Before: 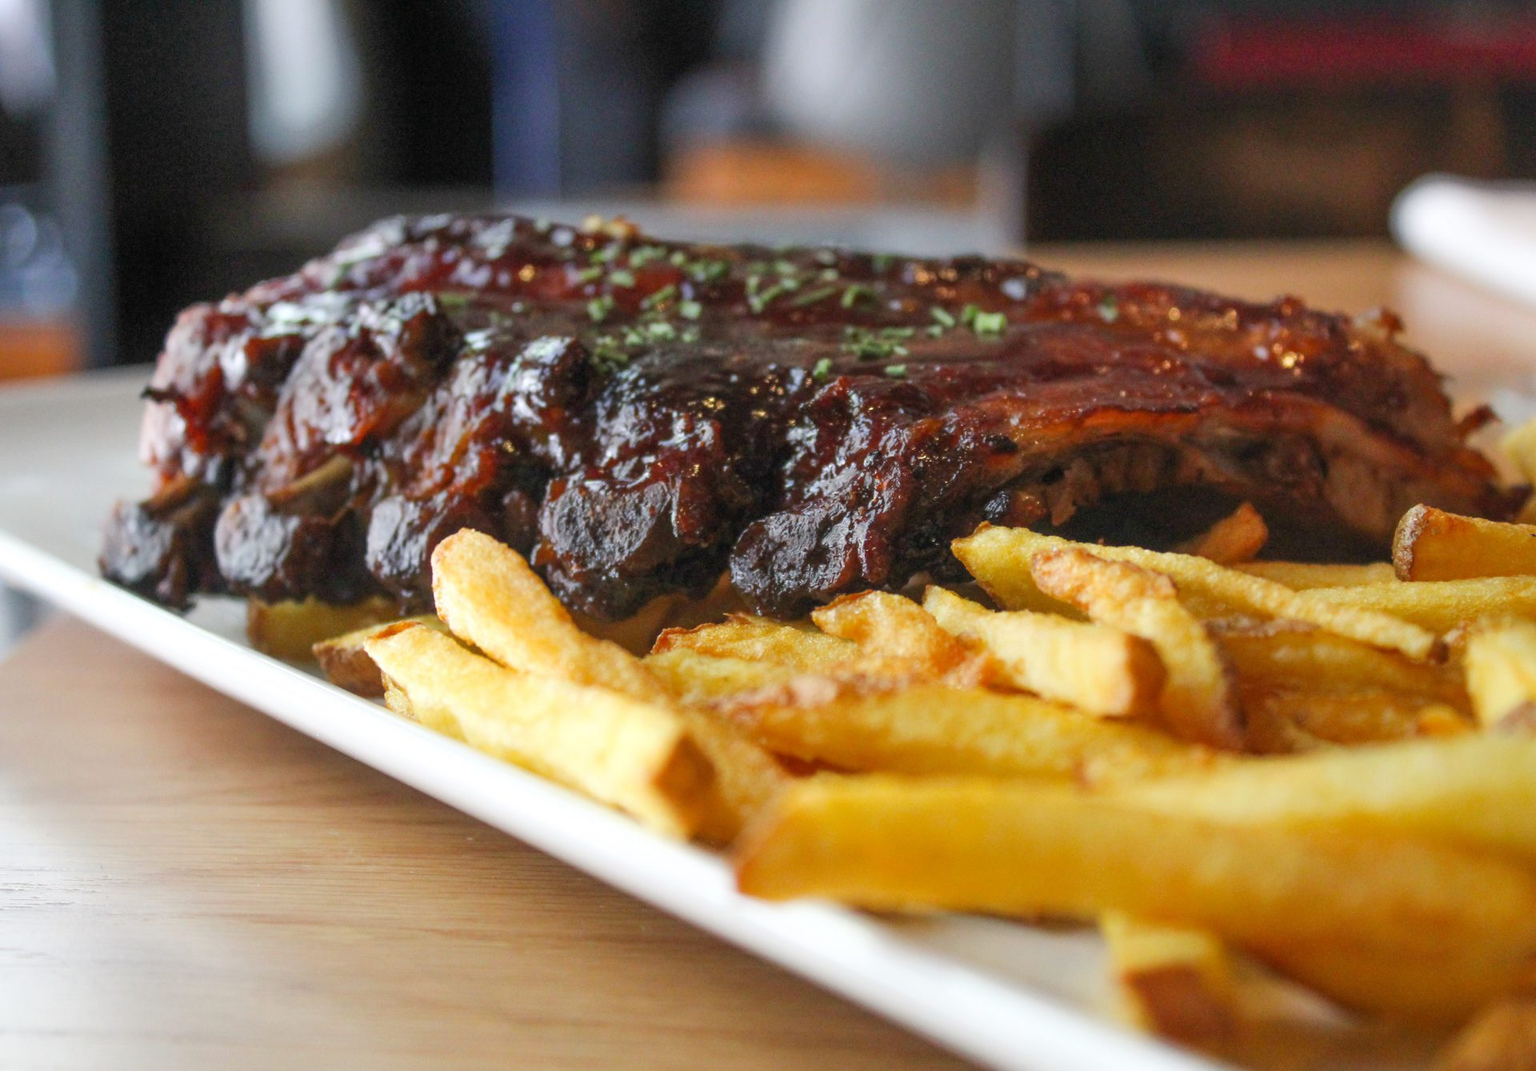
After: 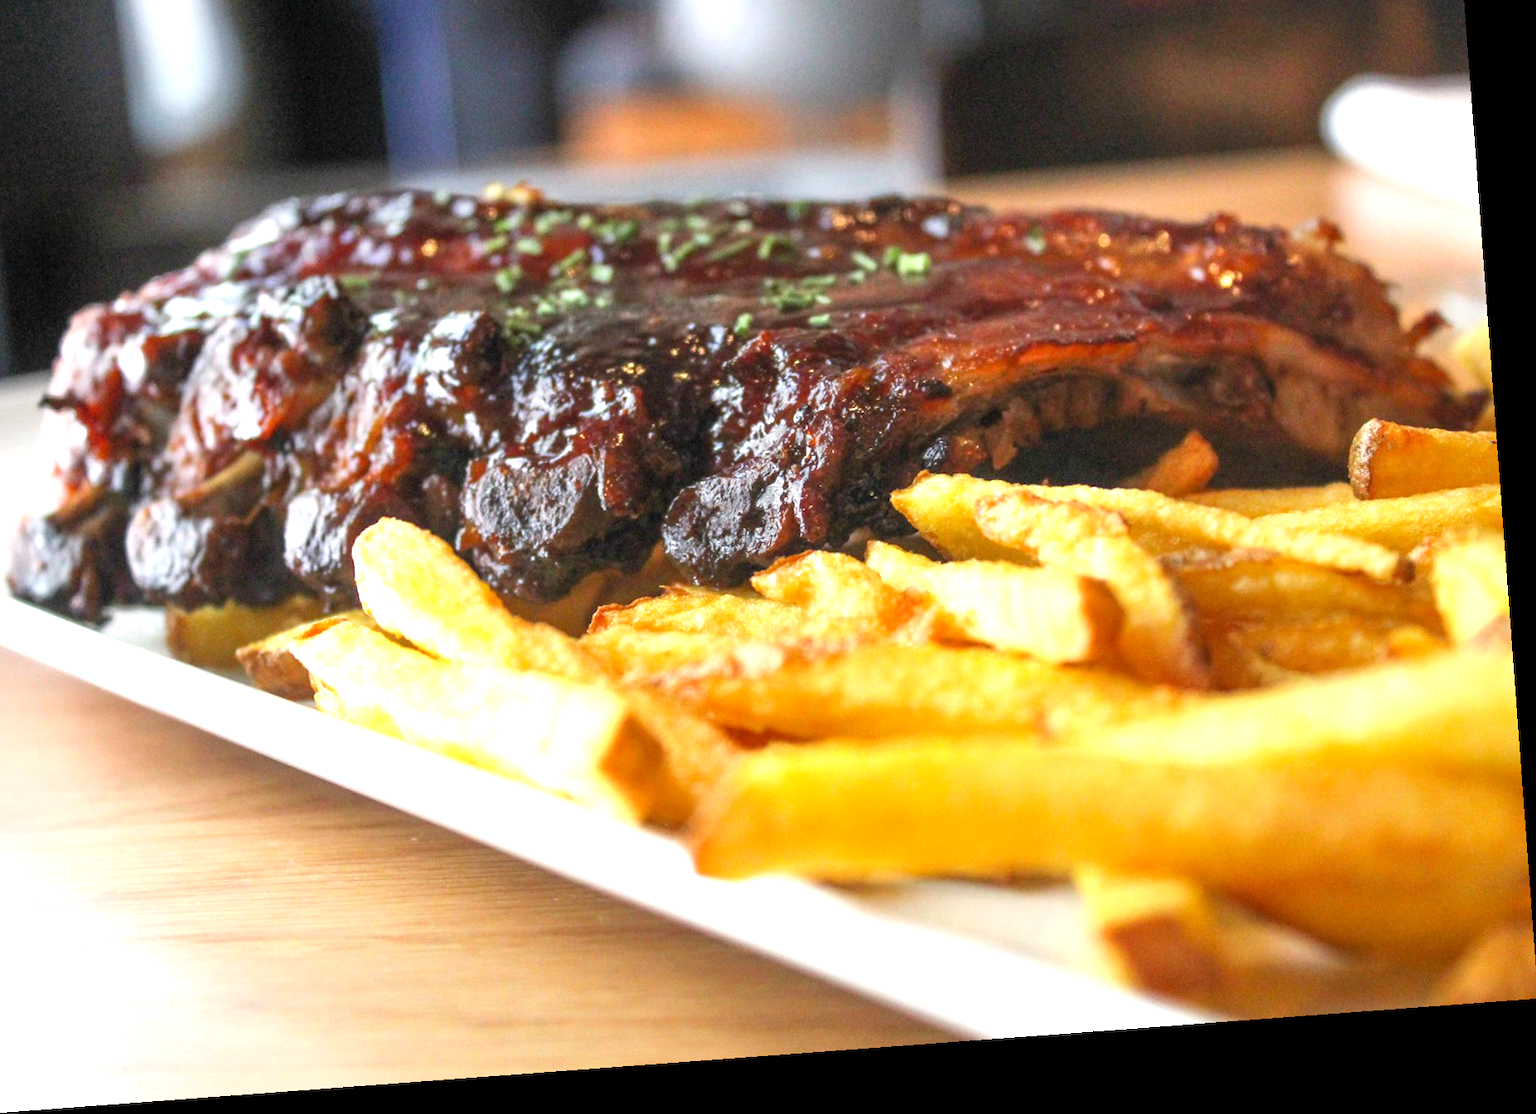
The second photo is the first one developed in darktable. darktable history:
rotate and perspective: rotation -4.25°, automatic cropping off
exposure: black level correction 0.001, exposure 0.955 EV, compensate exposure bias true, compensate highlight preservation false
crop and rotate: left 8.262%, top 9.226%
